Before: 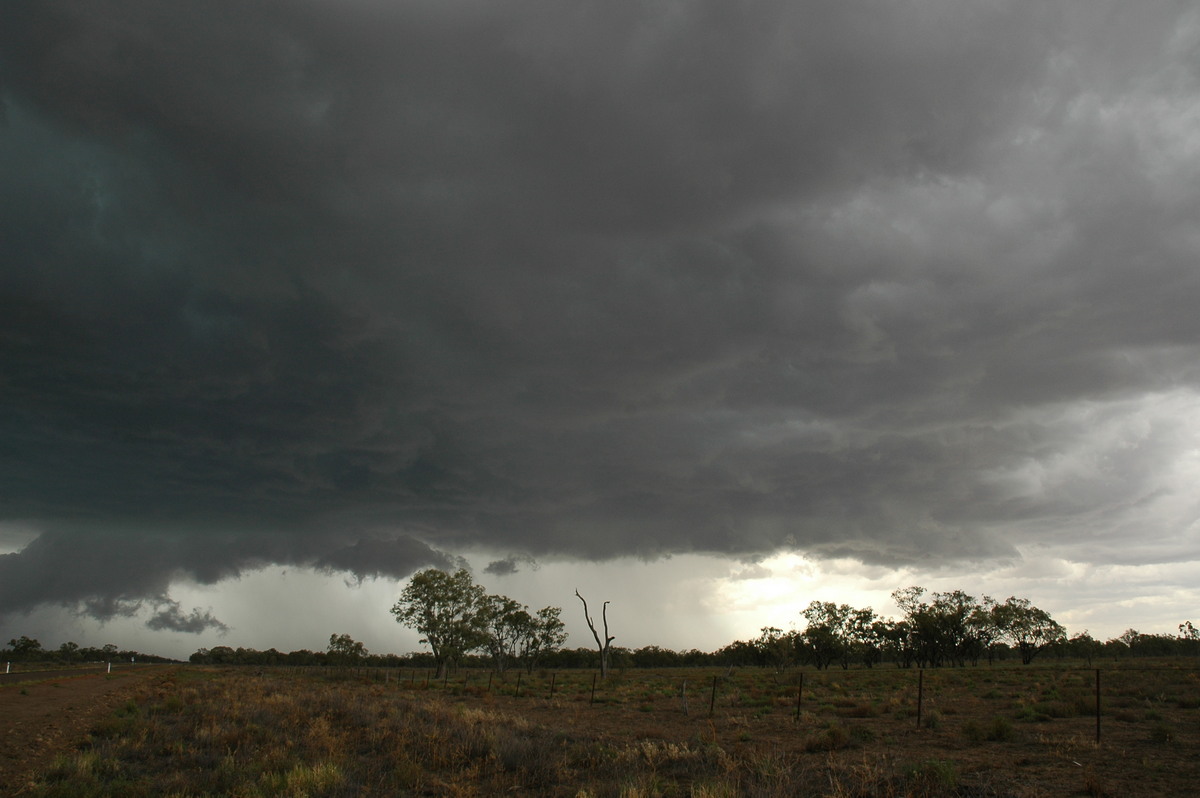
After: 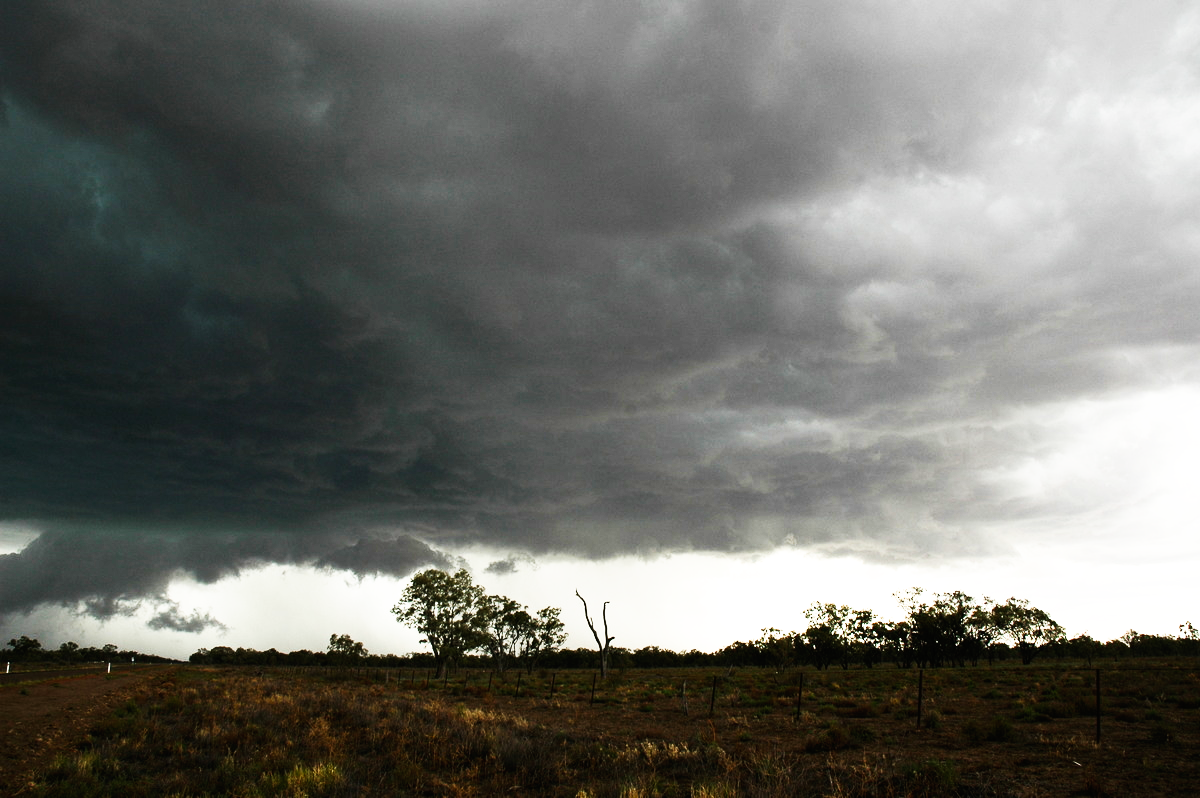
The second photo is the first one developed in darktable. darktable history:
tone equalizer: -8 EV -0.75 EV, -7 EV -0.7 EV, -6 EV -0.6 EV, -5 EV -0.4 EV, -3 EV 0.4 EV, -2 EV 0.6 EV, -1 EV 0.7 EV, +0 EV 0.75 EV, edges refinement/feathering 500, mask exposure compensation -1.57 EV, preserve details no
base curve: curves: ch0 [(0, 0) (0.007, 0.004) (0.027, 0.03) (0.046, 0.07) (0.207, 0.54) (0.442, 0.872) (0.673, 0.972) (1, 1)], preserve colors none
